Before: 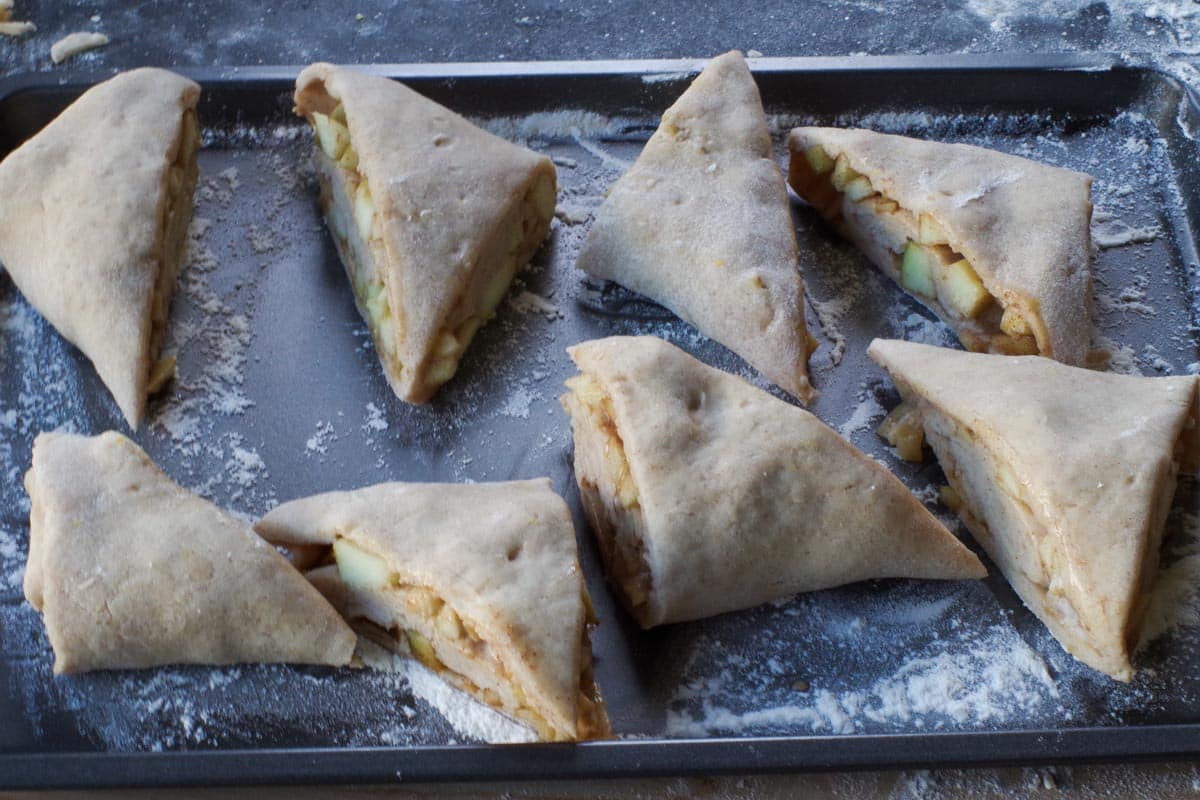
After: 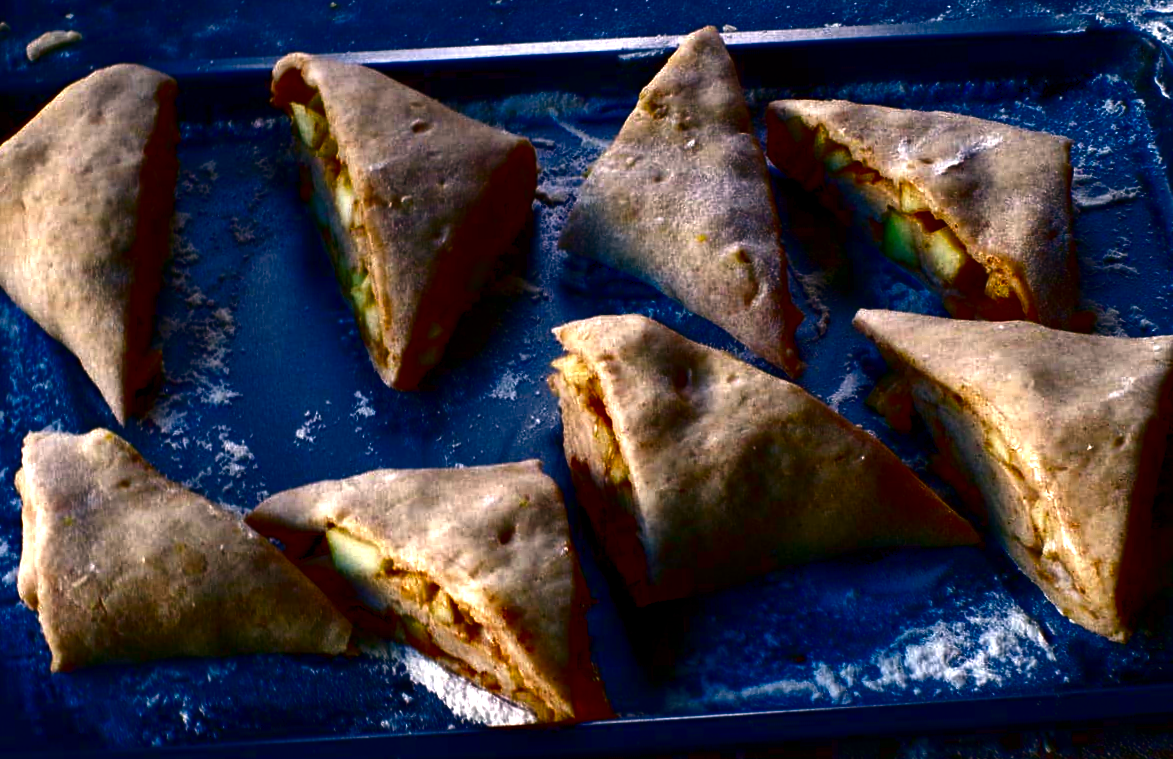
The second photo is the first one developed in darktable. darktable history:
rotate and perspective: rotation -2°, crop left 0.022, crop right 0.978, crop top 0.049, crop bottom 0.951
color balance rgb: shadows lift › chroma 2%, shadows lift › hue 185.64°, power › luminance 1.48%, highlights gain › chroma 3%, highlights gain › hue 54.51°, global offset › luminance -0.4%, perceptual saturation grading › highlights -18.47%, perceptual saturation grading › mid-tones 6.62%, perceptual saturation grading › shadows 28.22%, perceptual brilliance grading › highlights 15.68%, perceptual brilliance grading › shadows -14.29%, global vibrance 25.96%, contrast 6.45%
contrast brightness saturation: brightness -1, saturation 1
